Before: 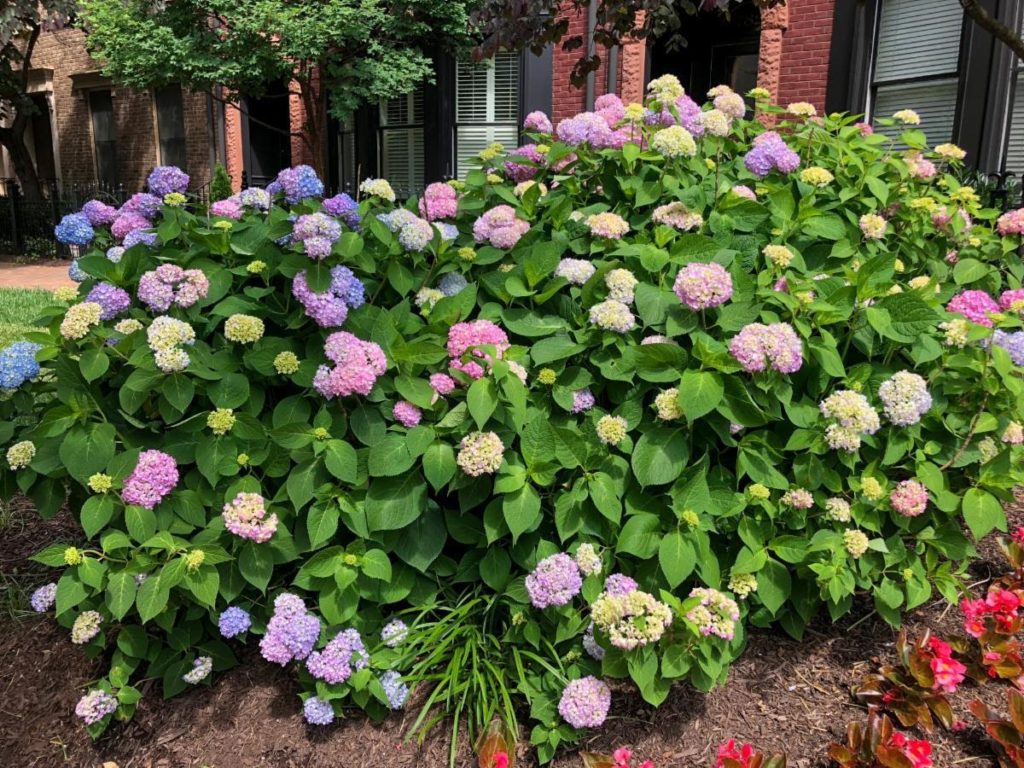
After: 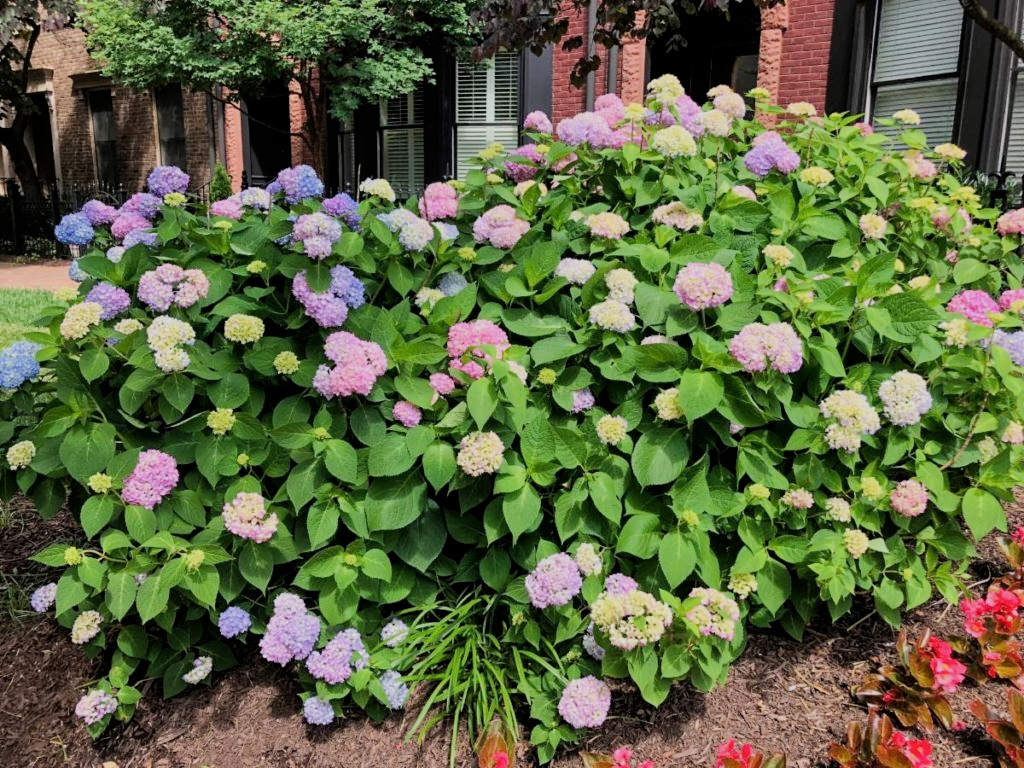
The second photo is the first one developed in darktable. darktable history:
filmic rgb: black relative exposure -7.15 EV, white relative exposure 5.36 EV, hardness 3.02
exposure: exposure 0.566 EV, compensate highlight preservation false
